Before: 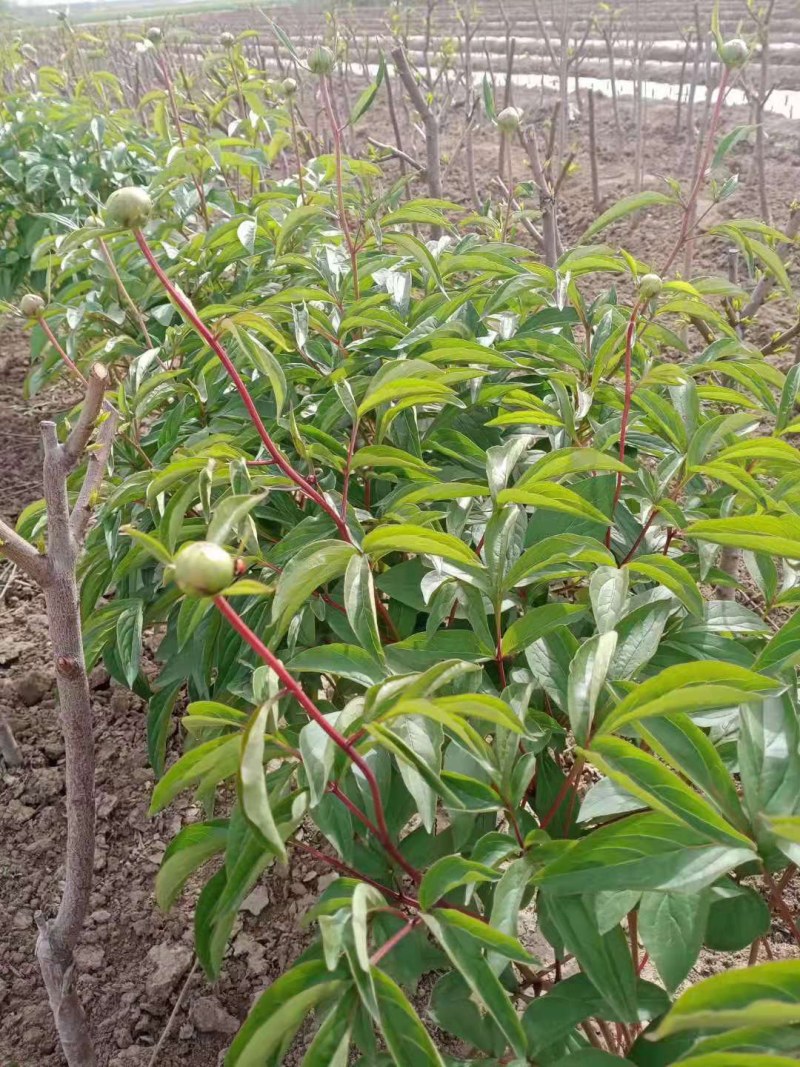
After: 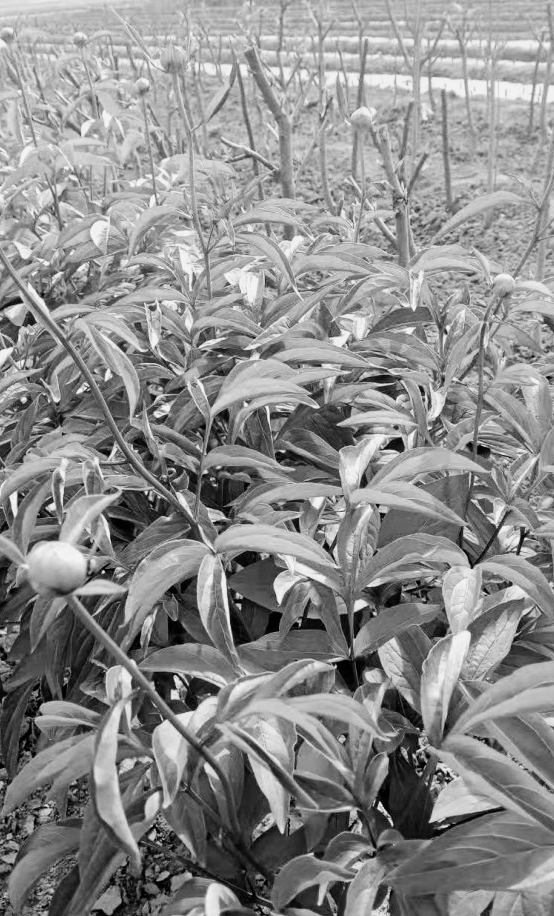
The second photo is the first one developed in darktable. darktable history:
crop: left 18.484%, right 12.252%, bottom 14.134%
filmic rgb: black relative exposure -5.13 EV, white relative exposure 3.55 EV, hardness 3.17, contrast 1.512, highlights saturation mix -49.82%, add noise in highlights 0.001, color science v3 (2019), use custom middle-gray values true, contrast in highlights soft
